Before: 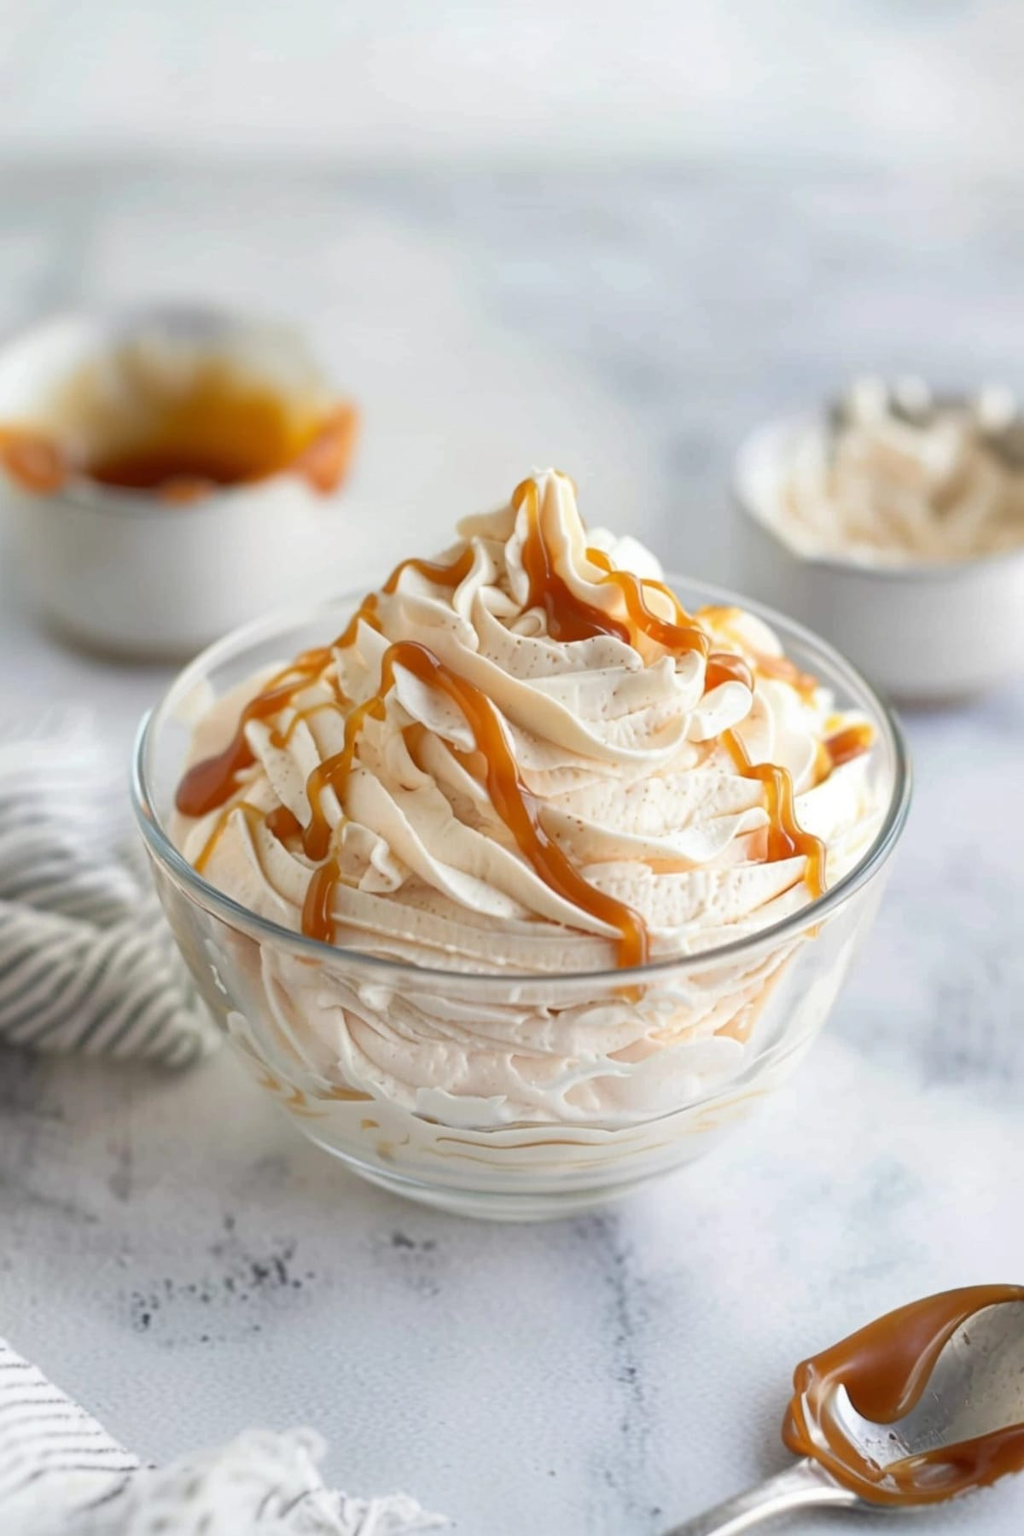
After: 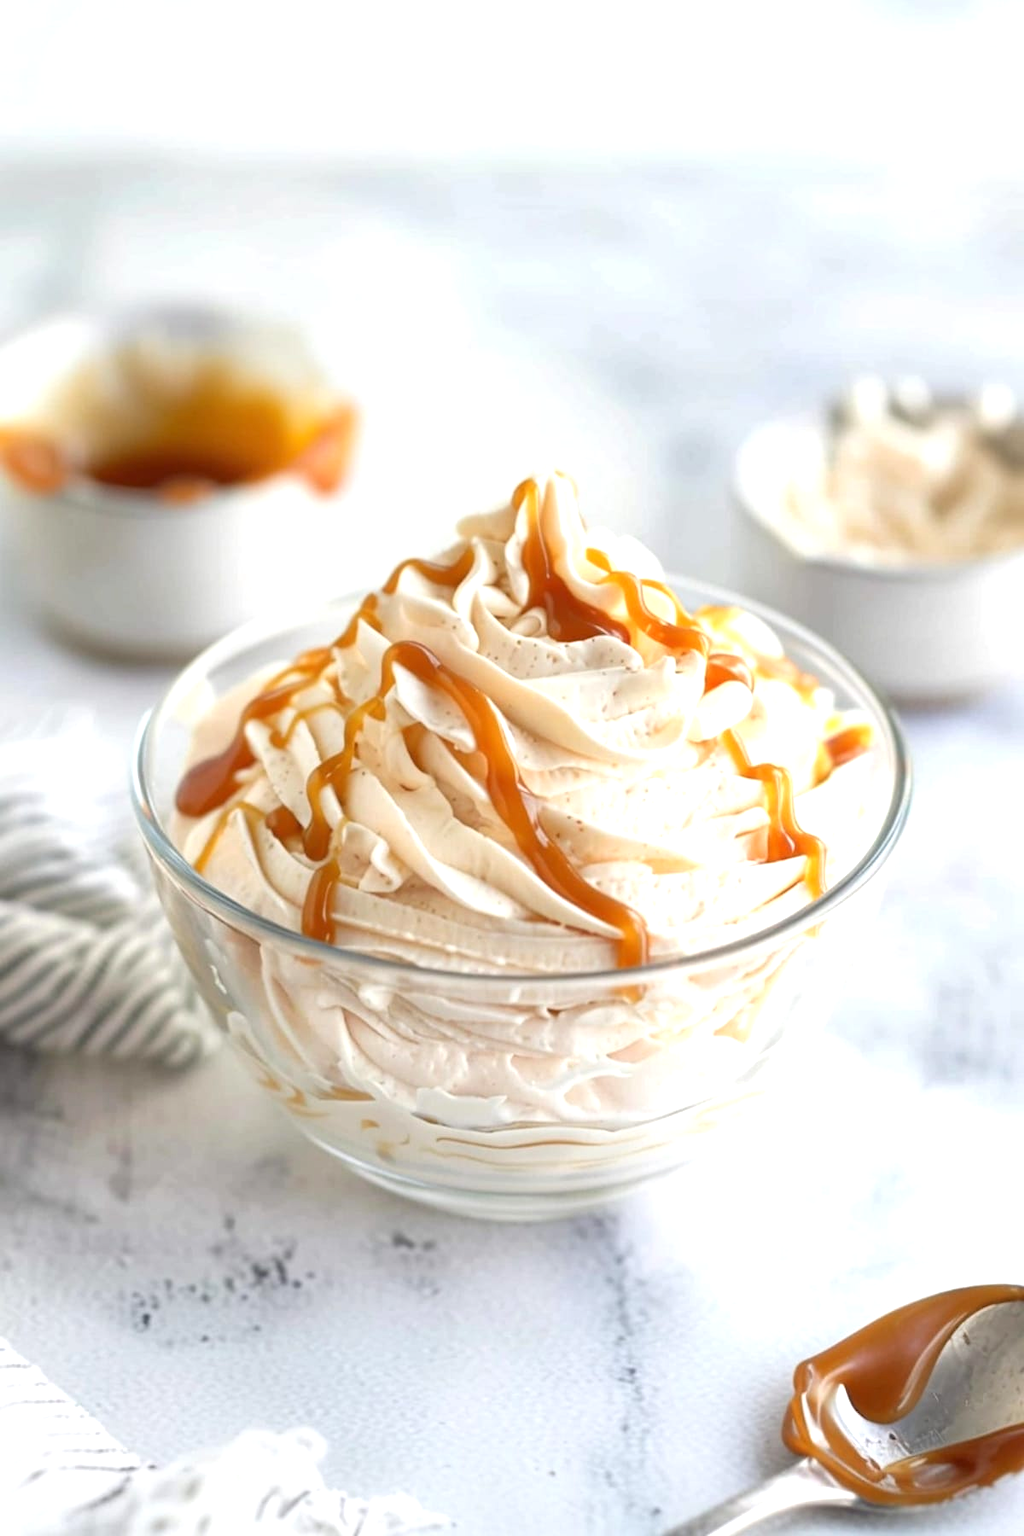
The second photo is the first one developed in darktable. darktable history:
exposure: exposure 0.562 EV, compensate highlight preservation false
